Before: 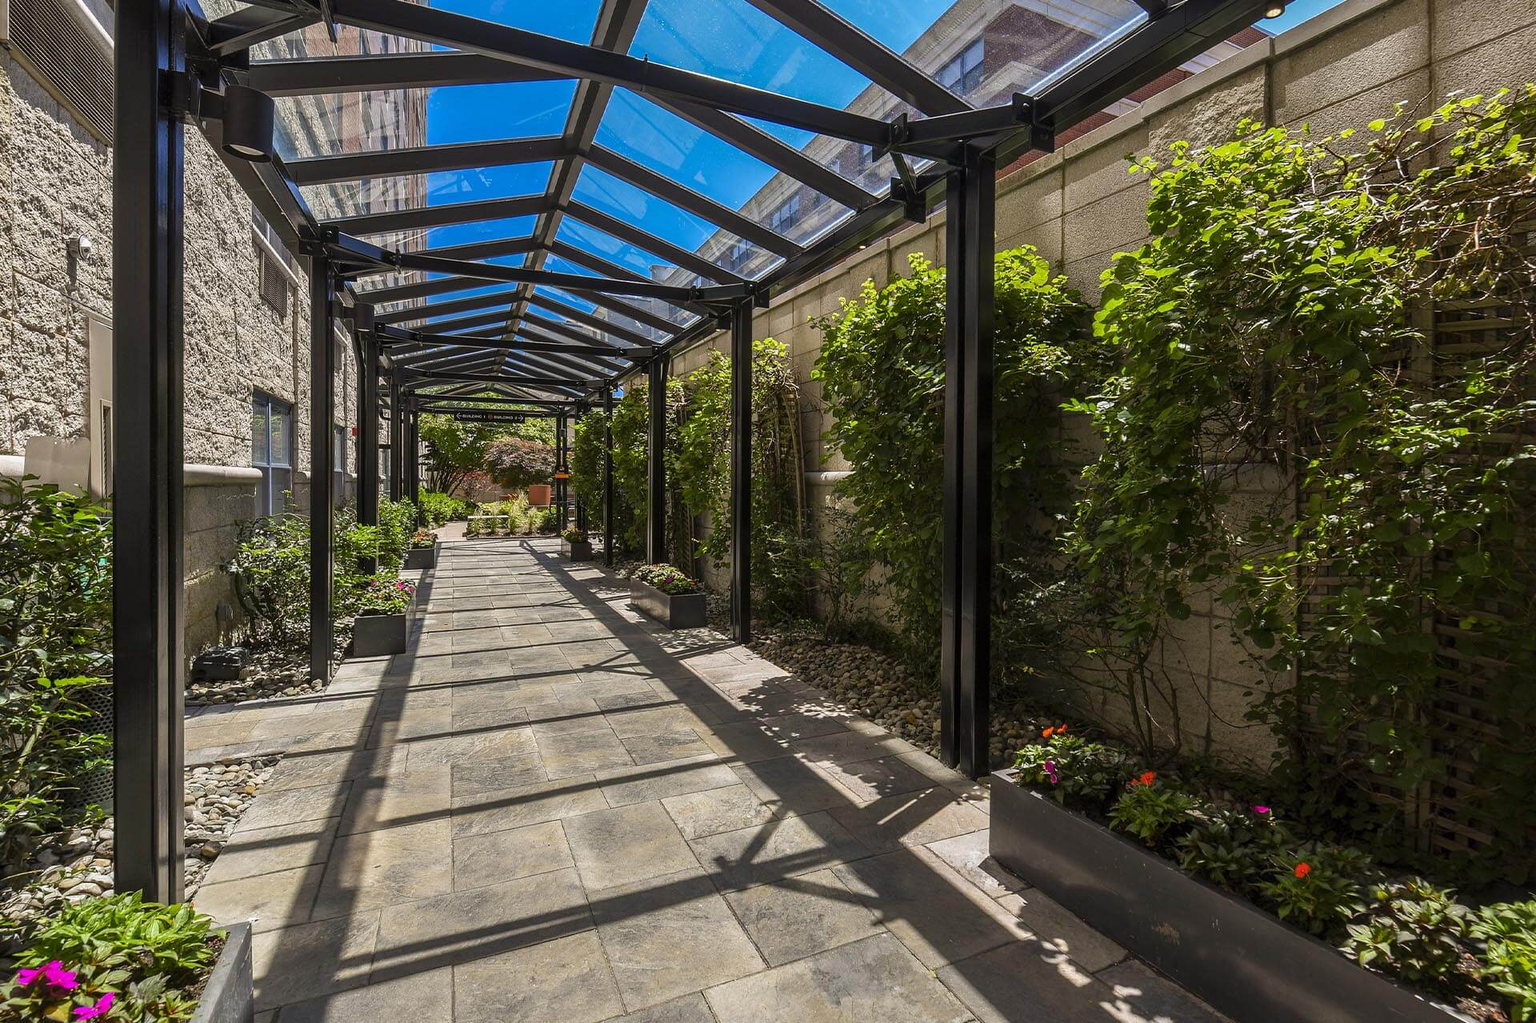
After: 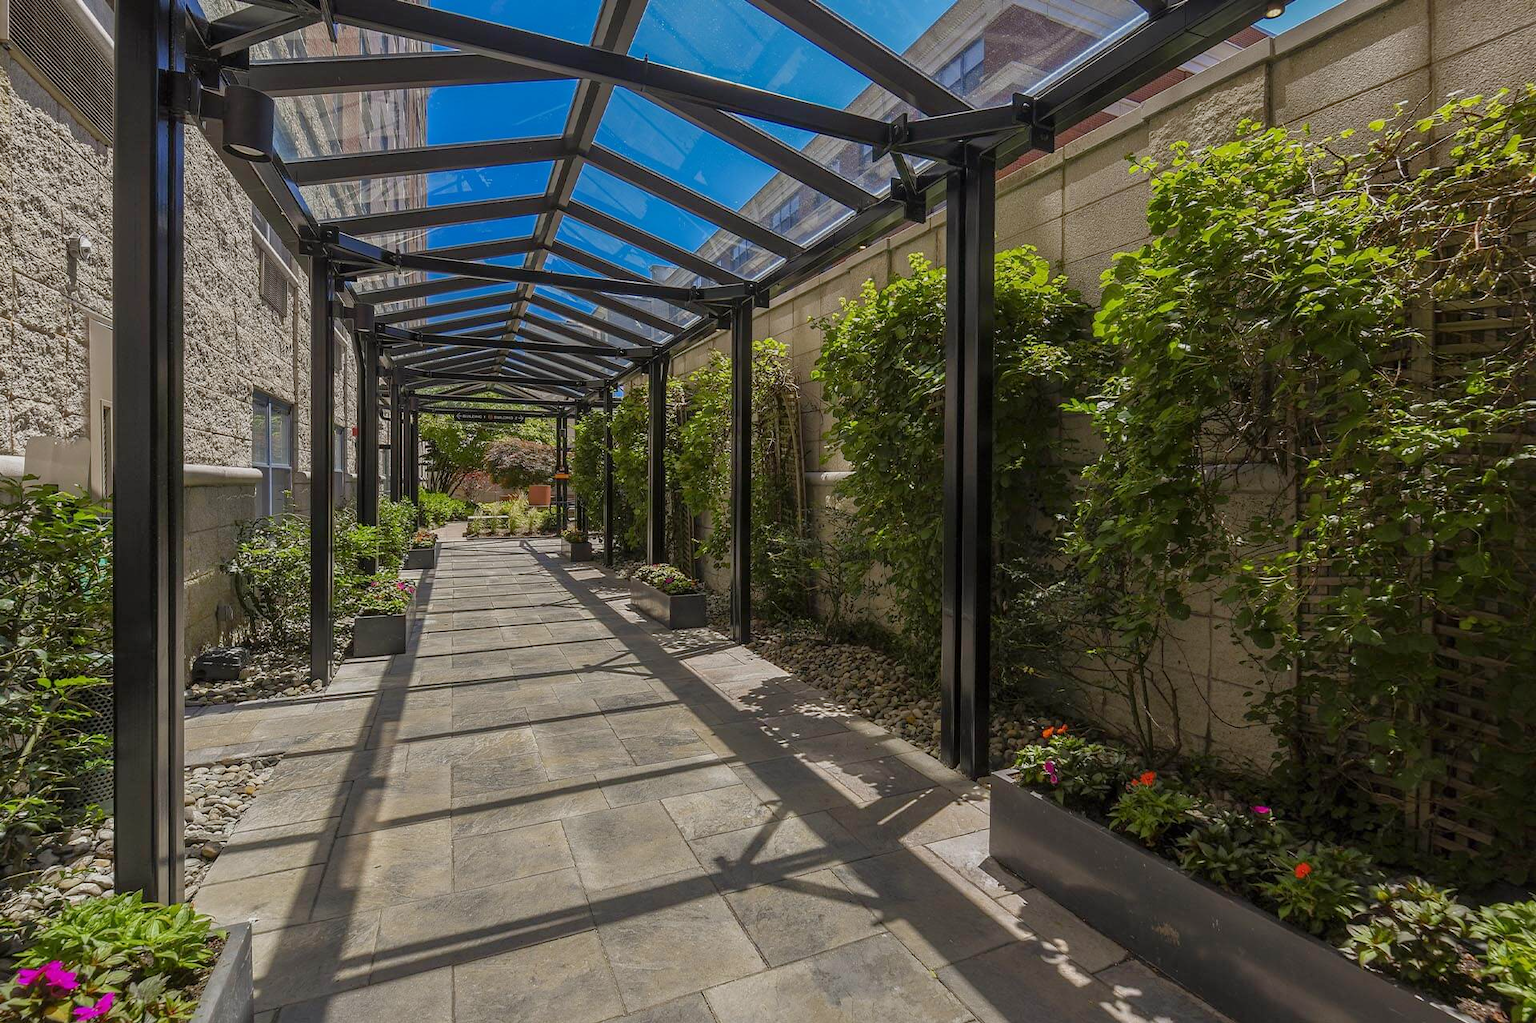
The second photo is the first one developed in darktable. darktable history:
tone equalizer: -8 EV 0.273 EV, -7 EV 0.382 EV, -6 EV 0.395 EV, -5 EV 0.259 EV, -3 EV -0.246 EV, -2 EV -0.436 EV, -1 EV -0.411 EV, +0 EV -0.255 EV, edges refinement/feathering 500, mask exposure compensation -1.57 EV, preserve details no
